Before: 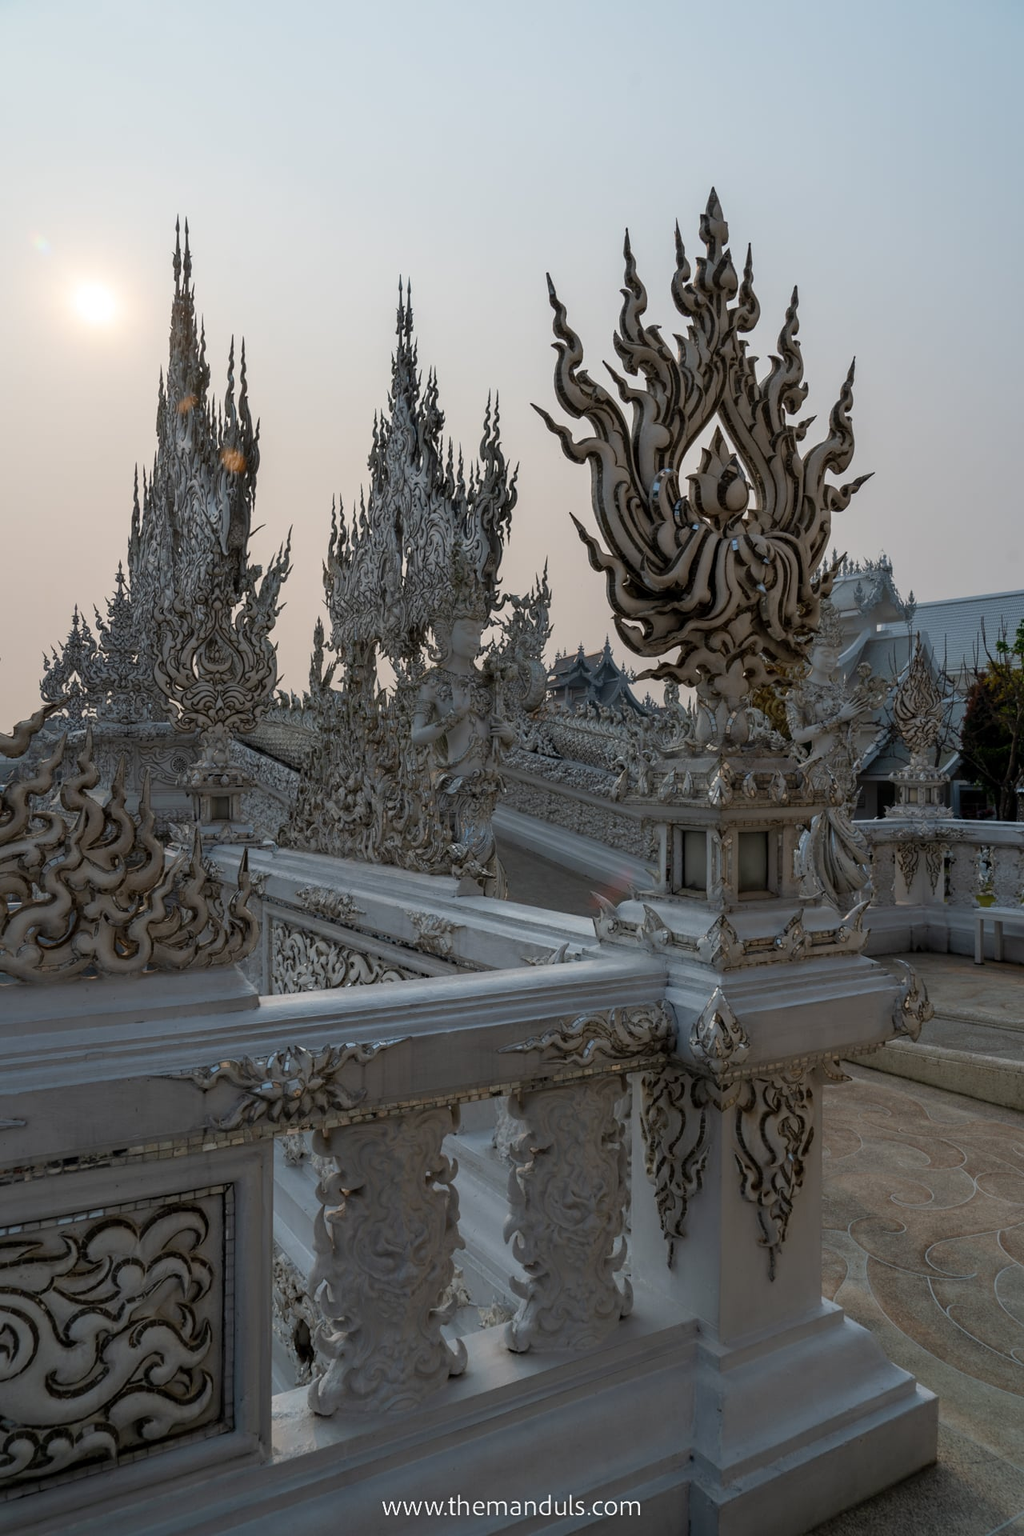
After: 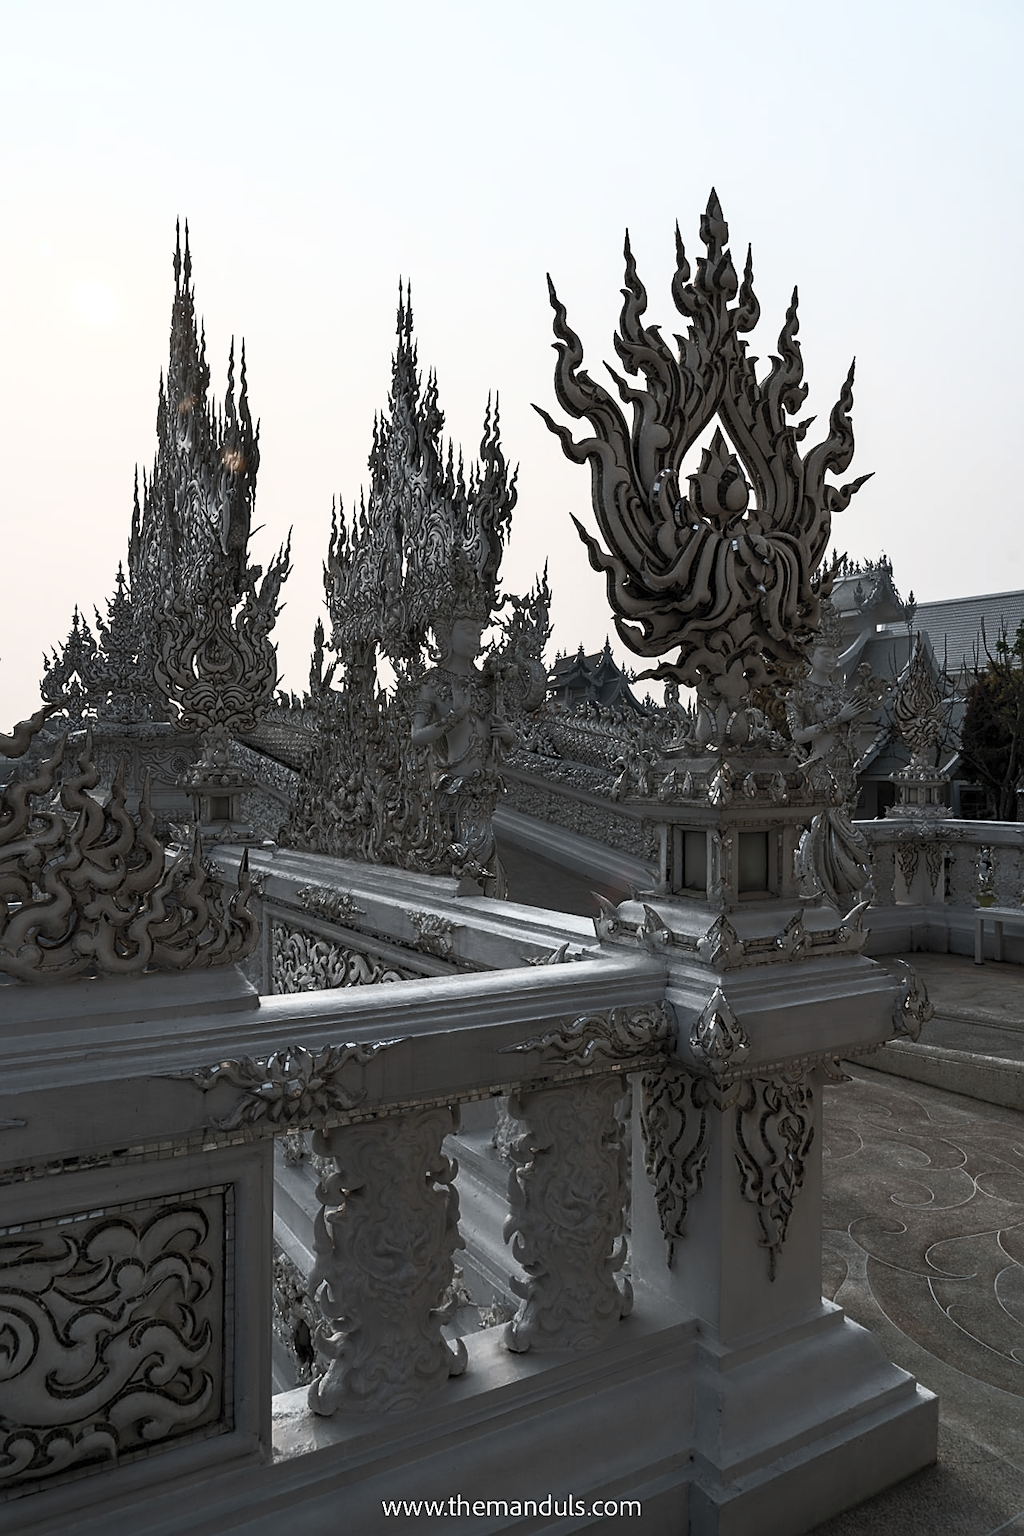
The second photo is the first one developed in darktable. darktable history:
sharpen: on, module defaults
contrast brightness saturation: contrast 0.57, brightness 0.57, saturation -0.34
color balance rgb: perceptual saturation grading › highlights -31.88%, perceptual saturation grading › mid-tones 5.8%, perceptual saturation grading › shadows 18.12%, perceptual brilliance grading › highlights 3.62%, perceptual brilliance grading › mid-tones -18.12%, perceptual brilliance grading › shadows -41.3%
